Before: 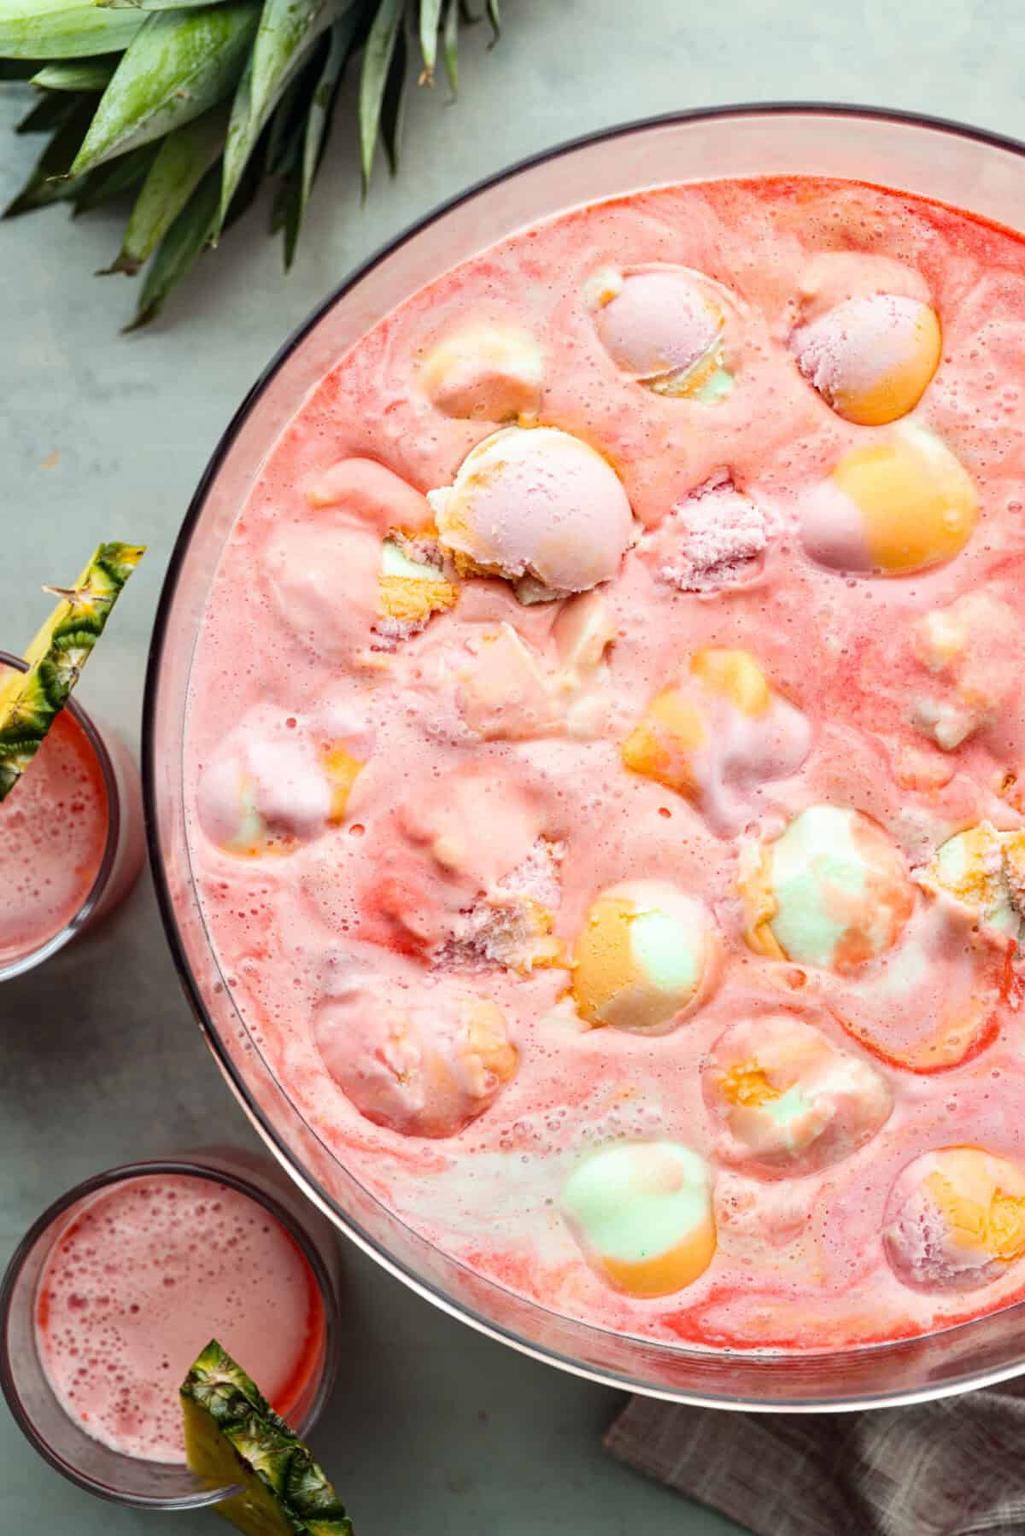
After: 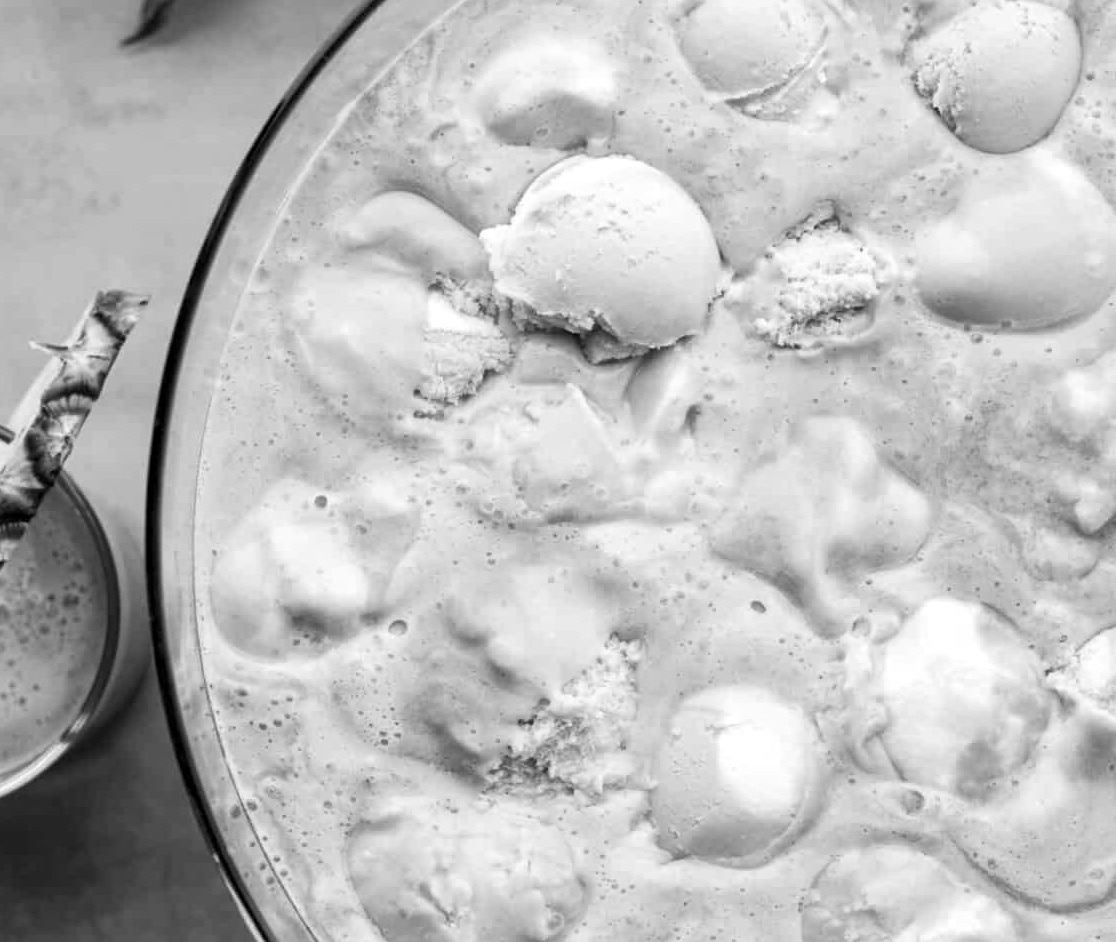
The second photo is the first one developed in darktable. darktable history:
monochrome: a 32, b 64, size 2.3
levels: levels [0.031, 0.5, 0.969]
crop: left 1.744%, top 19.225%, right 5.069%, bottom 28.357%
